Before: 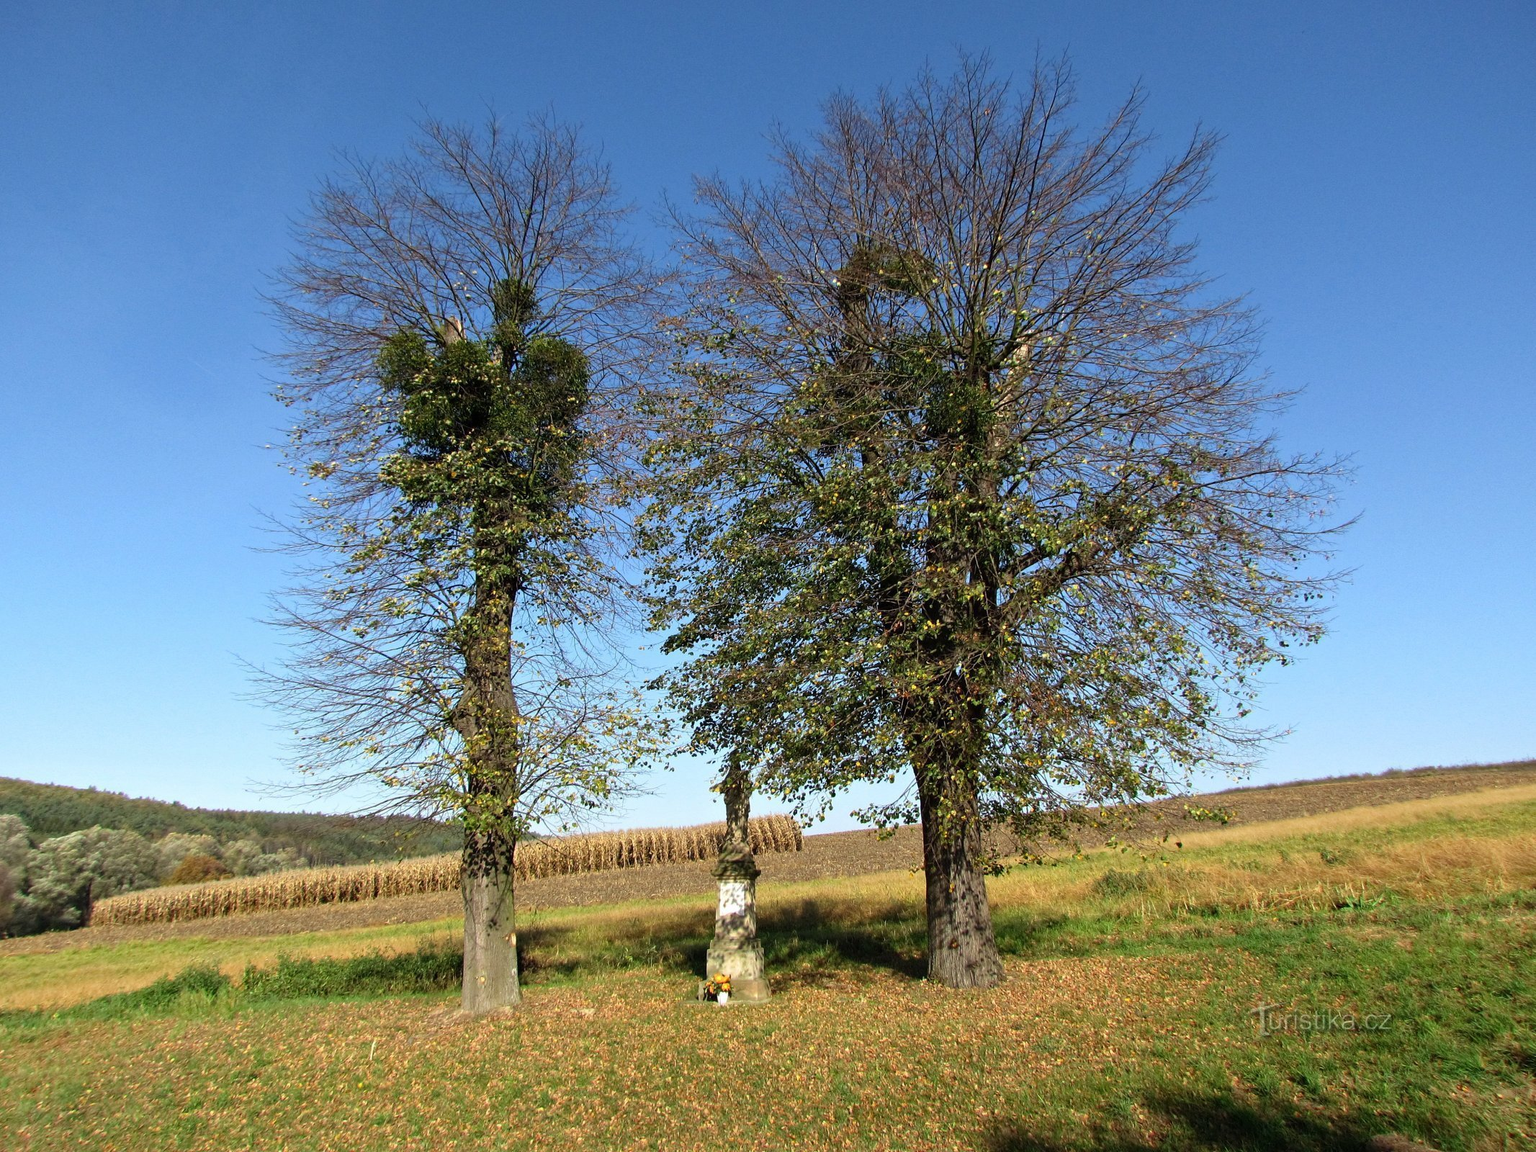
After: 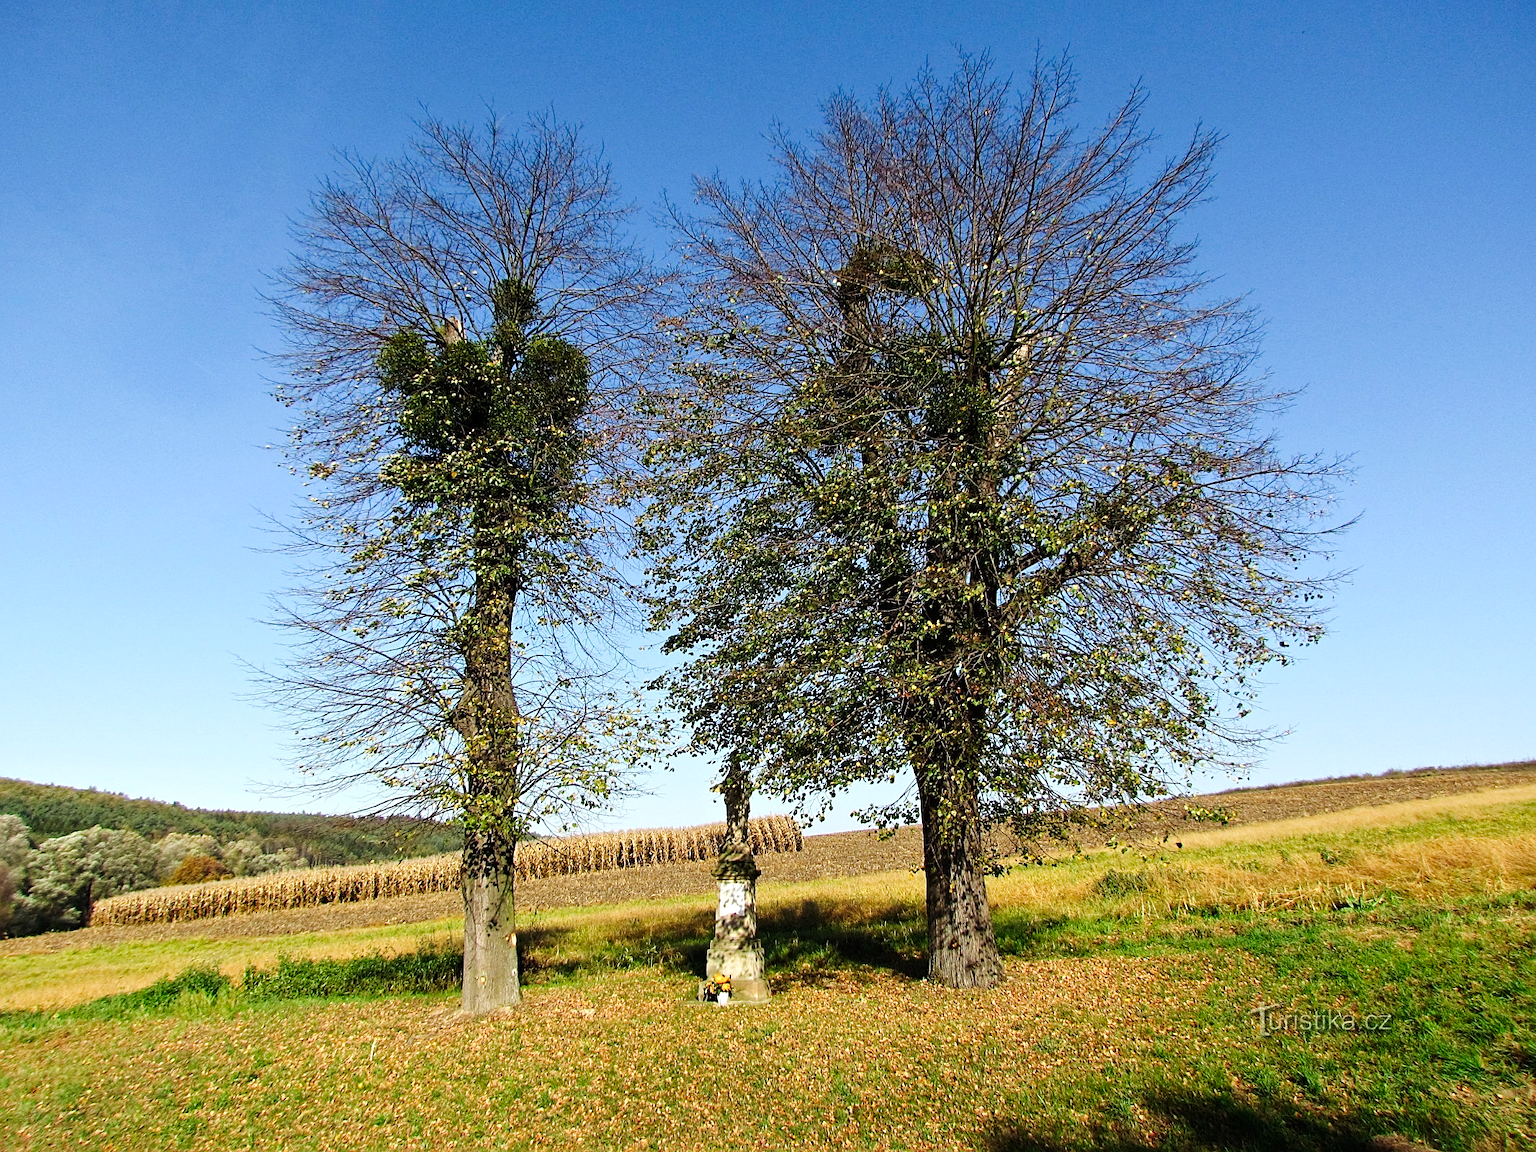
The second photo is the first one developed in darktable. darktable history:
sharpen: on, module defaults
exposure: exposure 0.128 EV, compensate highlight preservation false
tone curve: curves: ch0 [(0, 0) (0.126, 0.061) (0.338, 0.285) (0.494, 0.518) (0.703, 0.762) (1, 1)]; ch1 [(0, 0) (0.389, 0.313) (0.457, 0.442) (0.5, 0.501) (0.55, 0.578) (1, 1)]; ch2 [(0, 0) (0.44, 0.424) (0.501, 0.499) (0.557, 0.564) (0.613, 0.67) (0.707, 0.746) (1, 1)], preserve colors none
